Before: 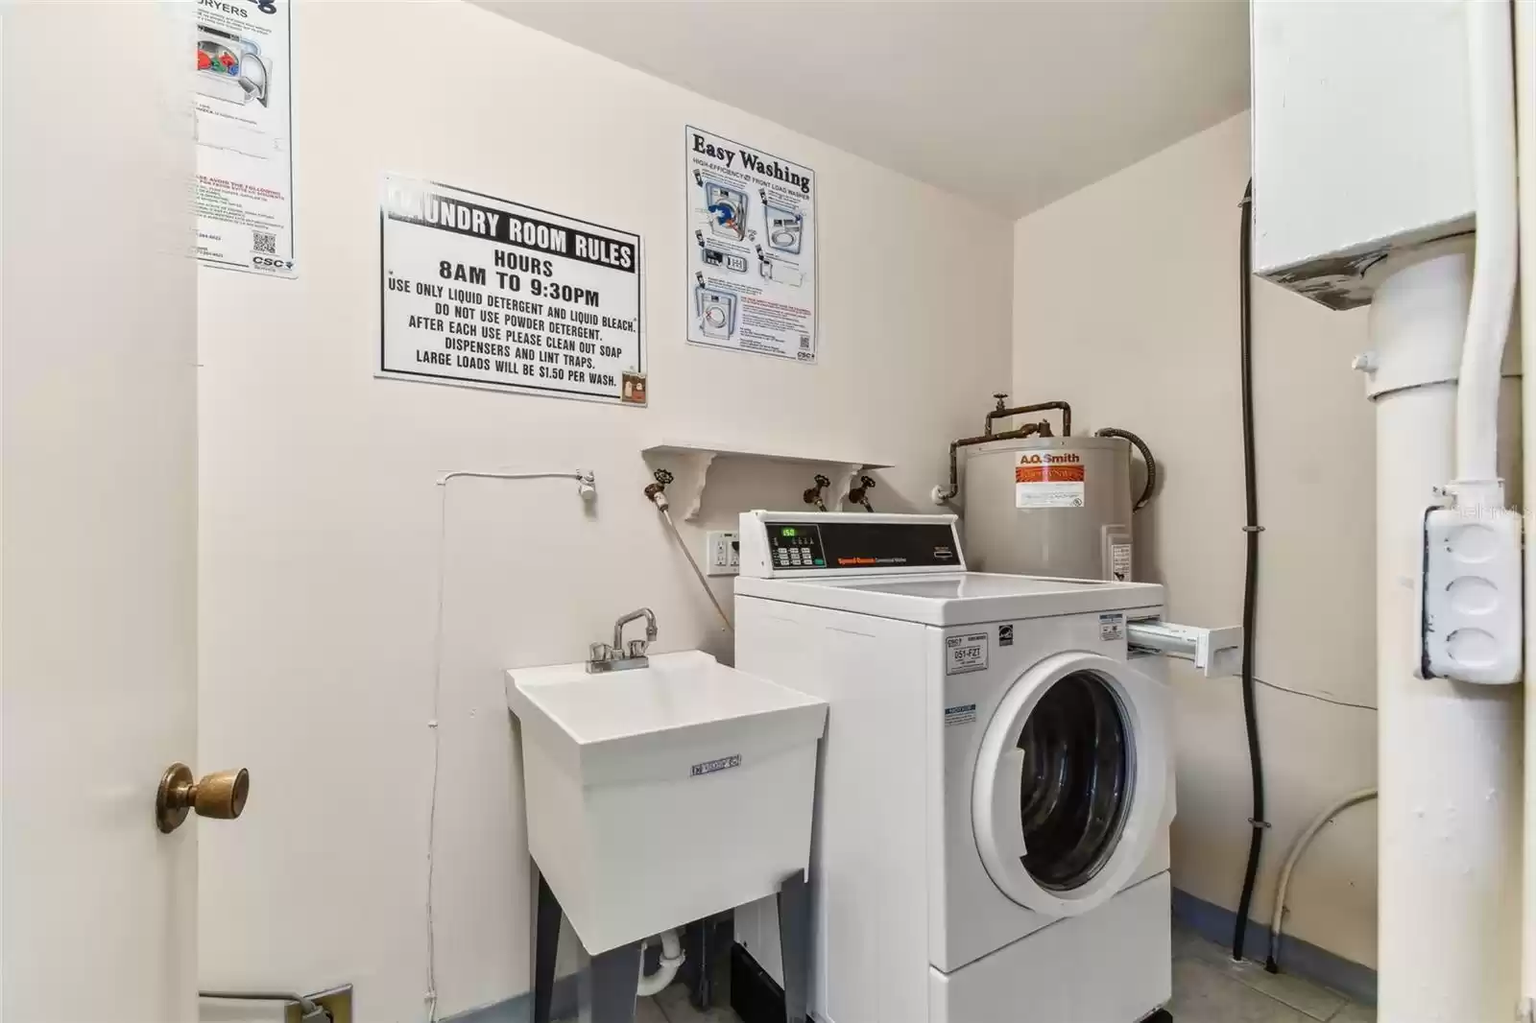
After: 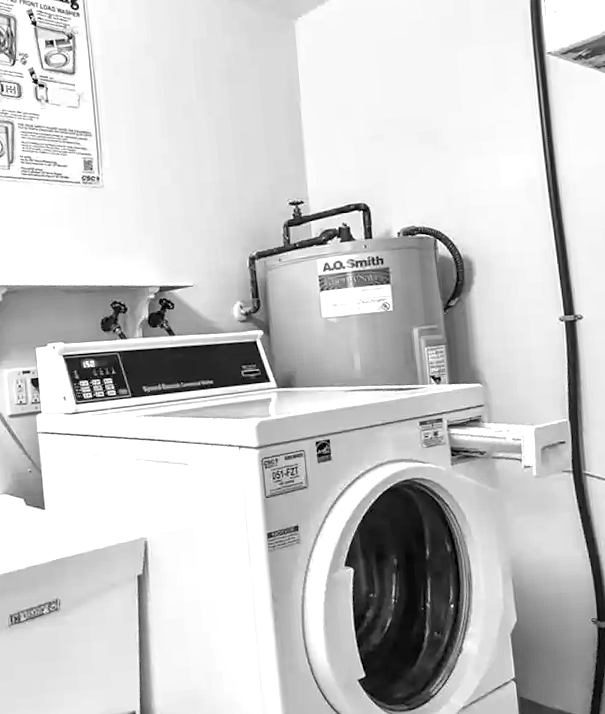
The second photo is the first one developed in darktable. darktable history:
crop: left 45.721%, top 13.393%, right 14.118%, bottom 10.01%
rotate and perspective: rotation -5°, crop left 0.05, crop right 0.952, crop top 0.11, crop bottom 0.89
local contrast: highlights 100%, shadows 100%, detail 120%, midtone range 0.2
sharpen: amount 0.2
exposure: exposure 0.935 EV, compensate highlight preservation false
monochrome: a 30.25, b 92.03
